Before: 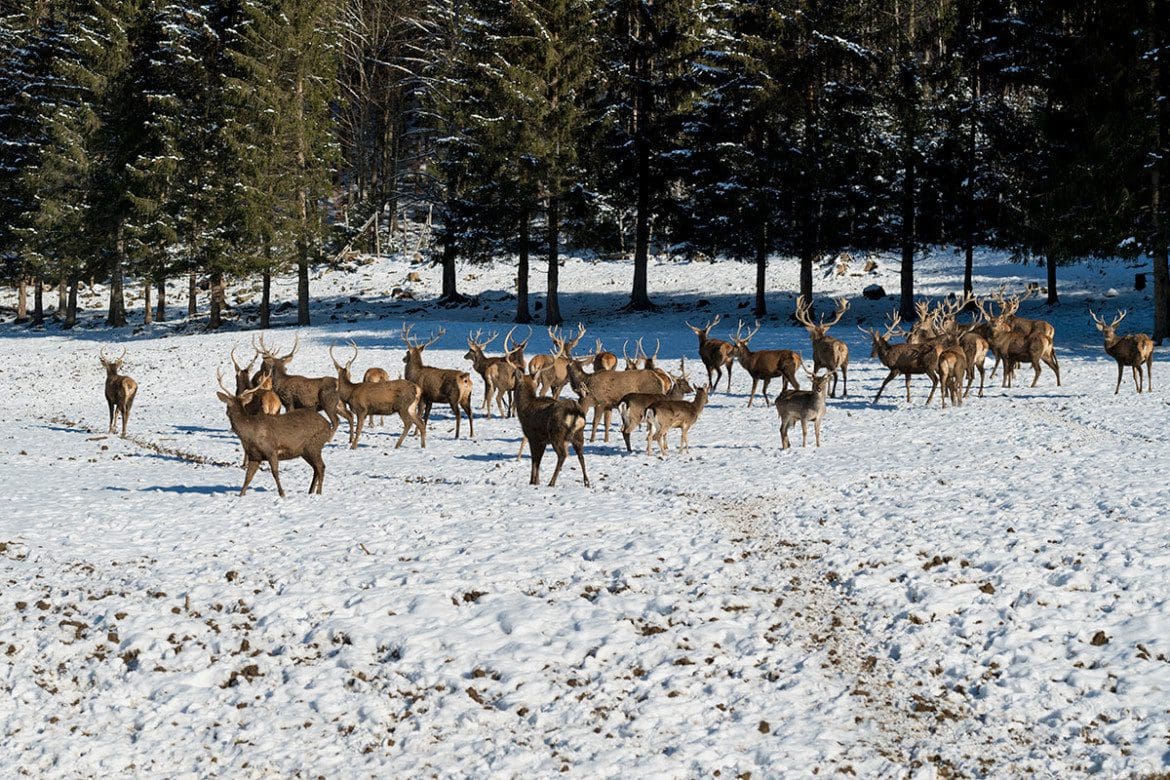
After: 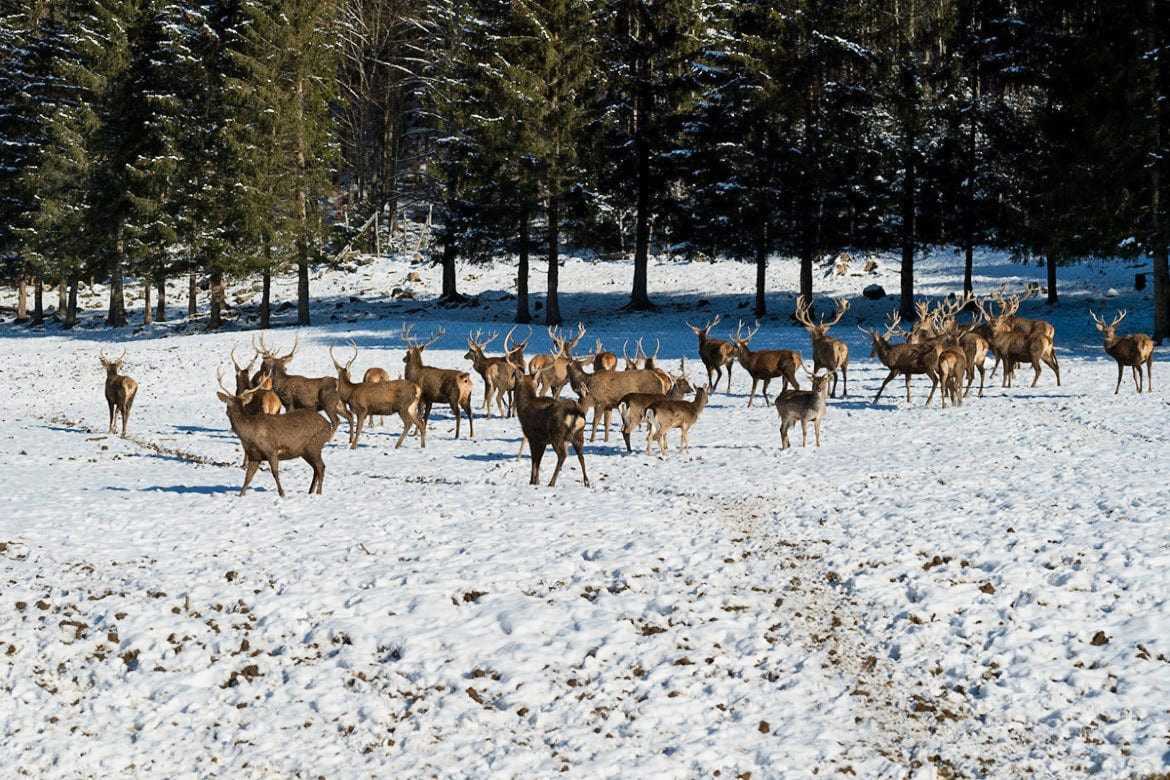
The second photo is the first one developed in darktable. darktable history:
contrast equalizer: y [[0.5 ×4, 0.483, 0.43], [0.5 ×6], [0.5 ×6], [0 ×6], [0 ×6]]
contrast brightness saturation: contrast 0.1, brightness 0.03, saturation 0.09
